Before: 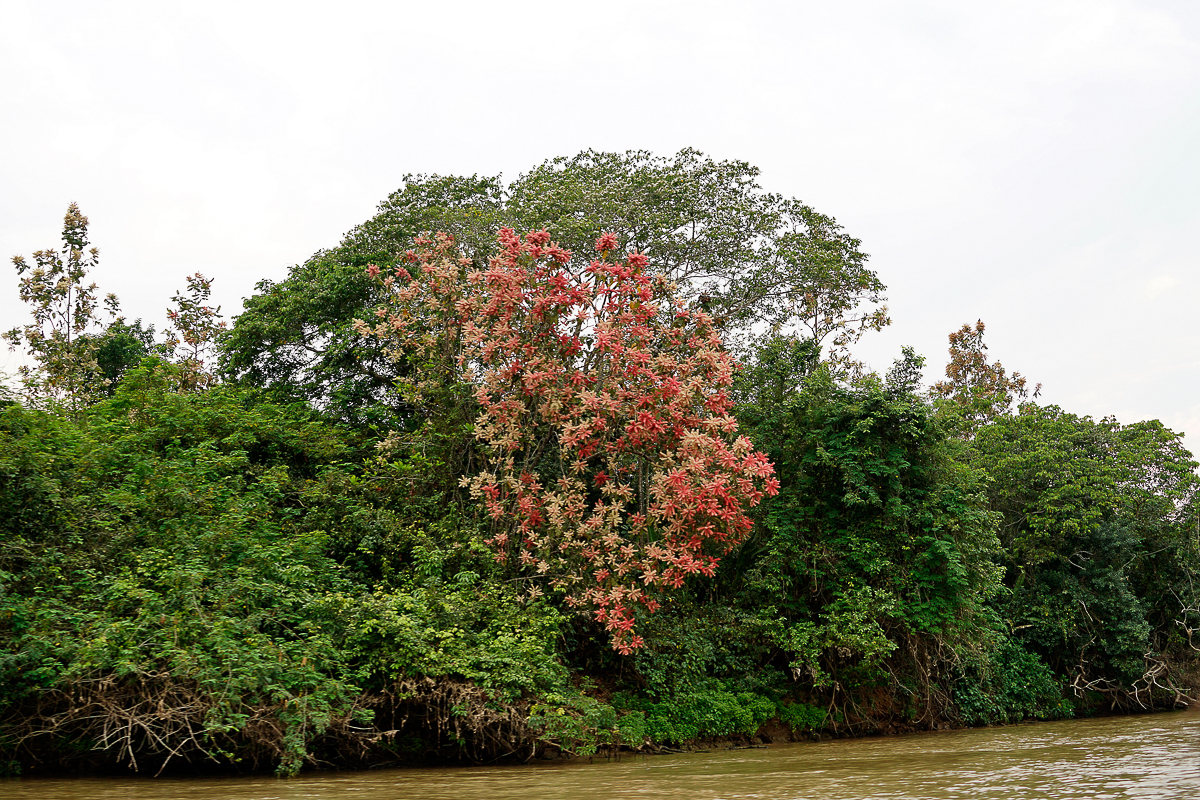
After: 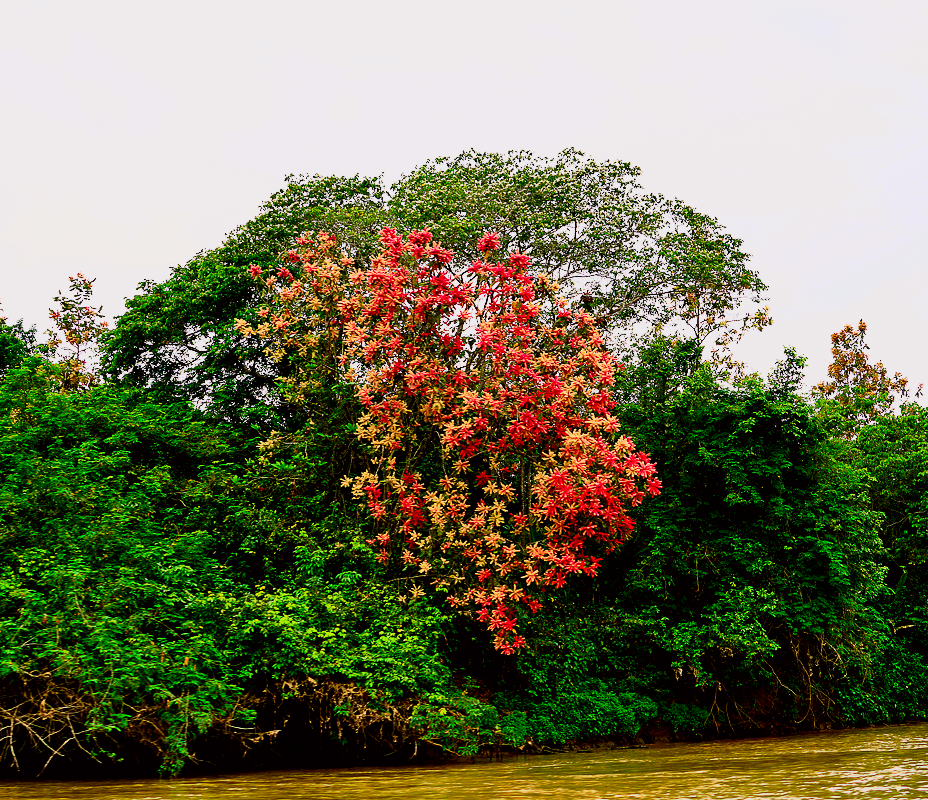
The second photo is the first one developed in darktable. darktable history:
tone curve: curves: ch0 [(0.013, 0) (0.061, 0.068) (0.239, 0.256) (0.502, 0.505) (0.683, 0.676) (0.761, 0.773) (0.858, 0.858) (0.987, 0.945)]; ch1 [(0, 0) (0.172, 0.123) (0.304, 0.267) (0.414, 0.395) (0.472, 0.473) (0.502, 0.508) (0.521, 0.528) (0.583, 0.595) (0.654, 0.673) (0.728, 0.761) (1, 1)]; ch2 [(0, 0) (0.411, 0.424) (0.485, 0.476) (0.502, 0.502) (0.553, 0.557) (0.57, 0.576) (1, 1)], color space Lab, independent channels, preserve colors none
crop: left 9.874%, right 12.763%
contrast brightness saturation: contrast 0.255, brightness 0.014, saturation 0.884
filmic rgb: middle gray luminance 12.55%, black relative exposure -10.12 EV, white relative exposure 3.47 EV, threshold 2.99 EV, target black luminance 0%, hardness 5.79, latitude 45.27%, contrast 1.227, highlights saturation mix 4.87%, shadows ↔ highlights balance 26.86%, enable highlight reconstruction true
